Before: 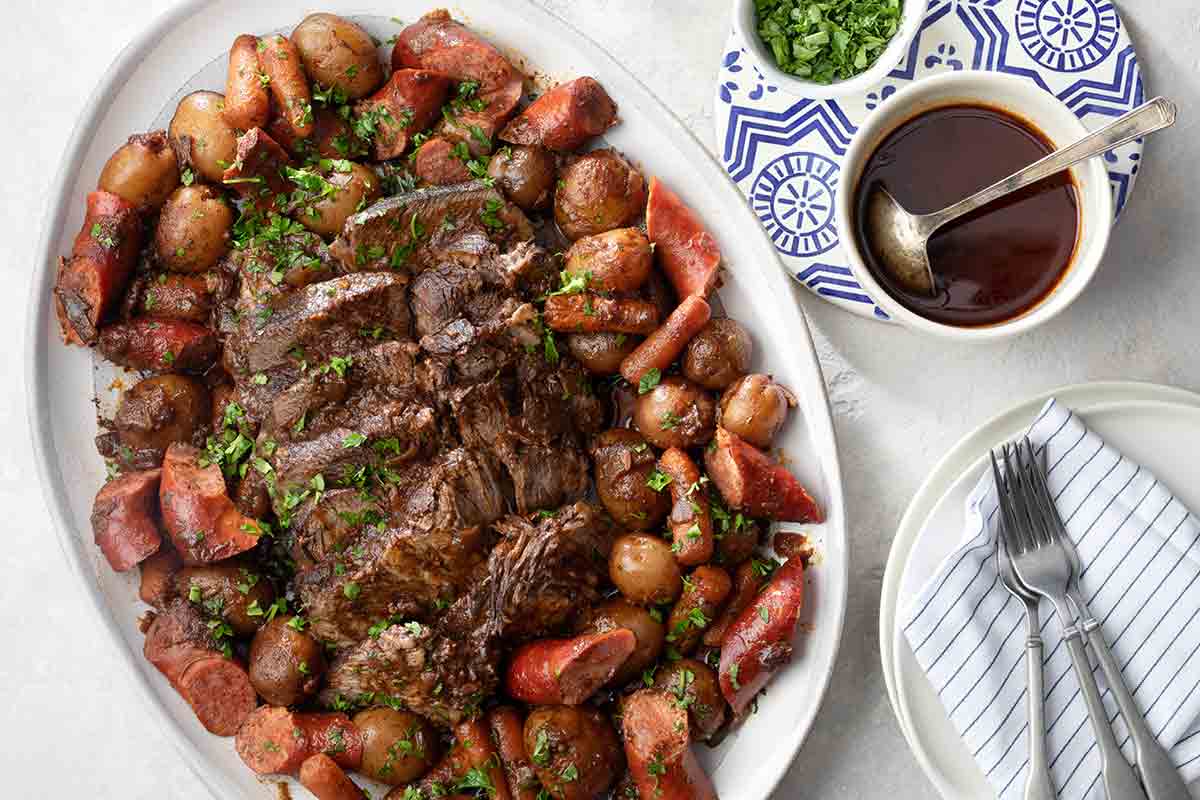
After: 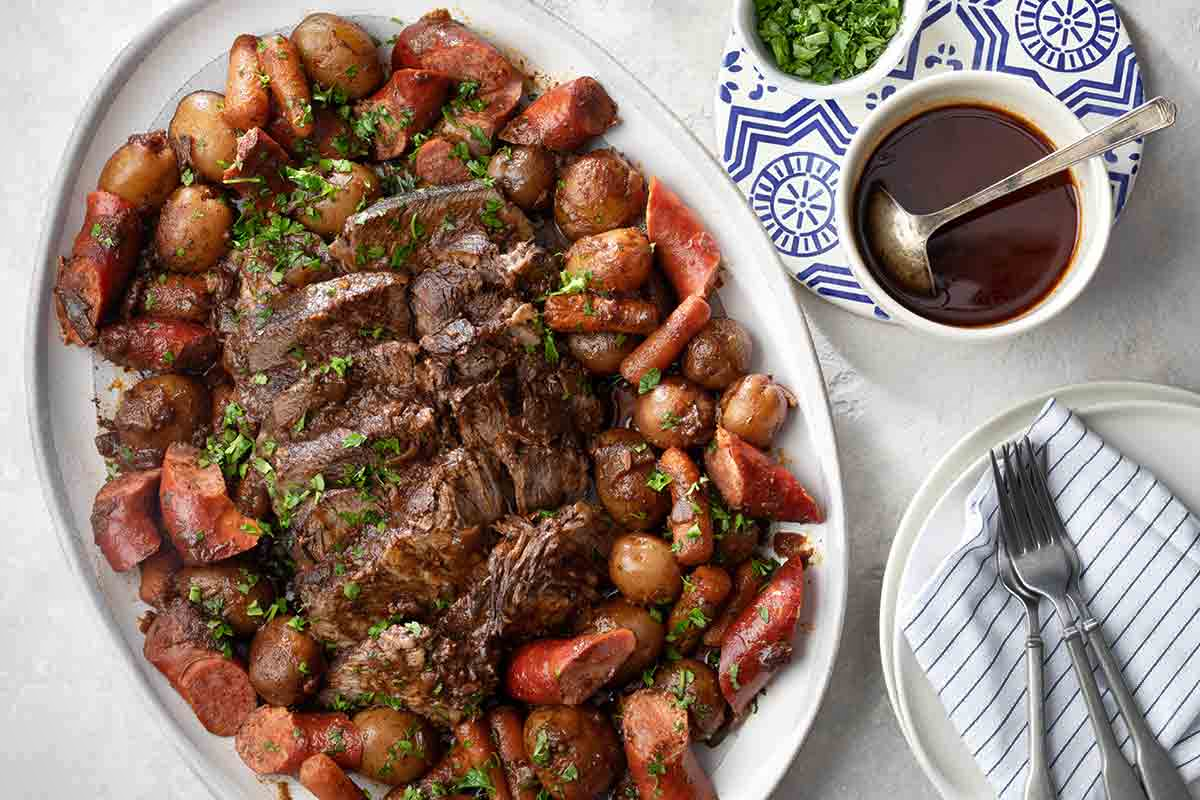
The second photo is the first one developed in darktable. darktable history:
shadows and highlights: radius 106.83, shadows 23.48, highlights -57.77, low approximation 0.01, soften with gaussian
